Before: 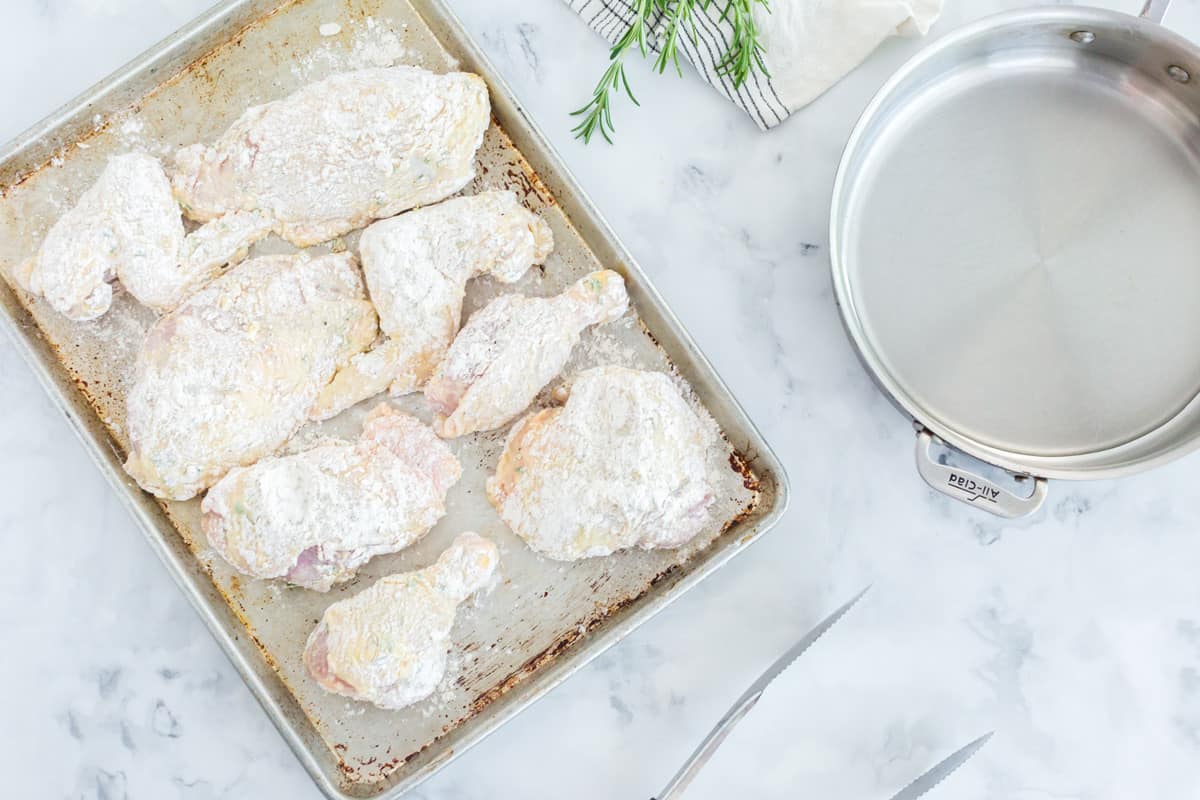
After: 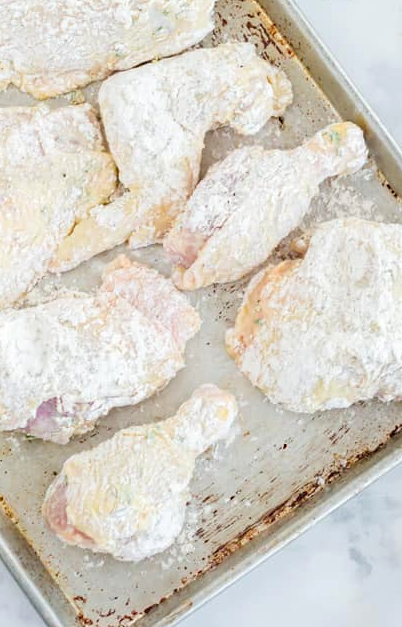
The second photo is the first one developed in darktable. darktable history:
haze removal: compatibility mode true, adaptive false
exposure: exposure -0.01 EV, compensate highlight preservation false
crop and rotate: left 21.77%, top 18.528%, right 44.676%, bottom 2.997%
